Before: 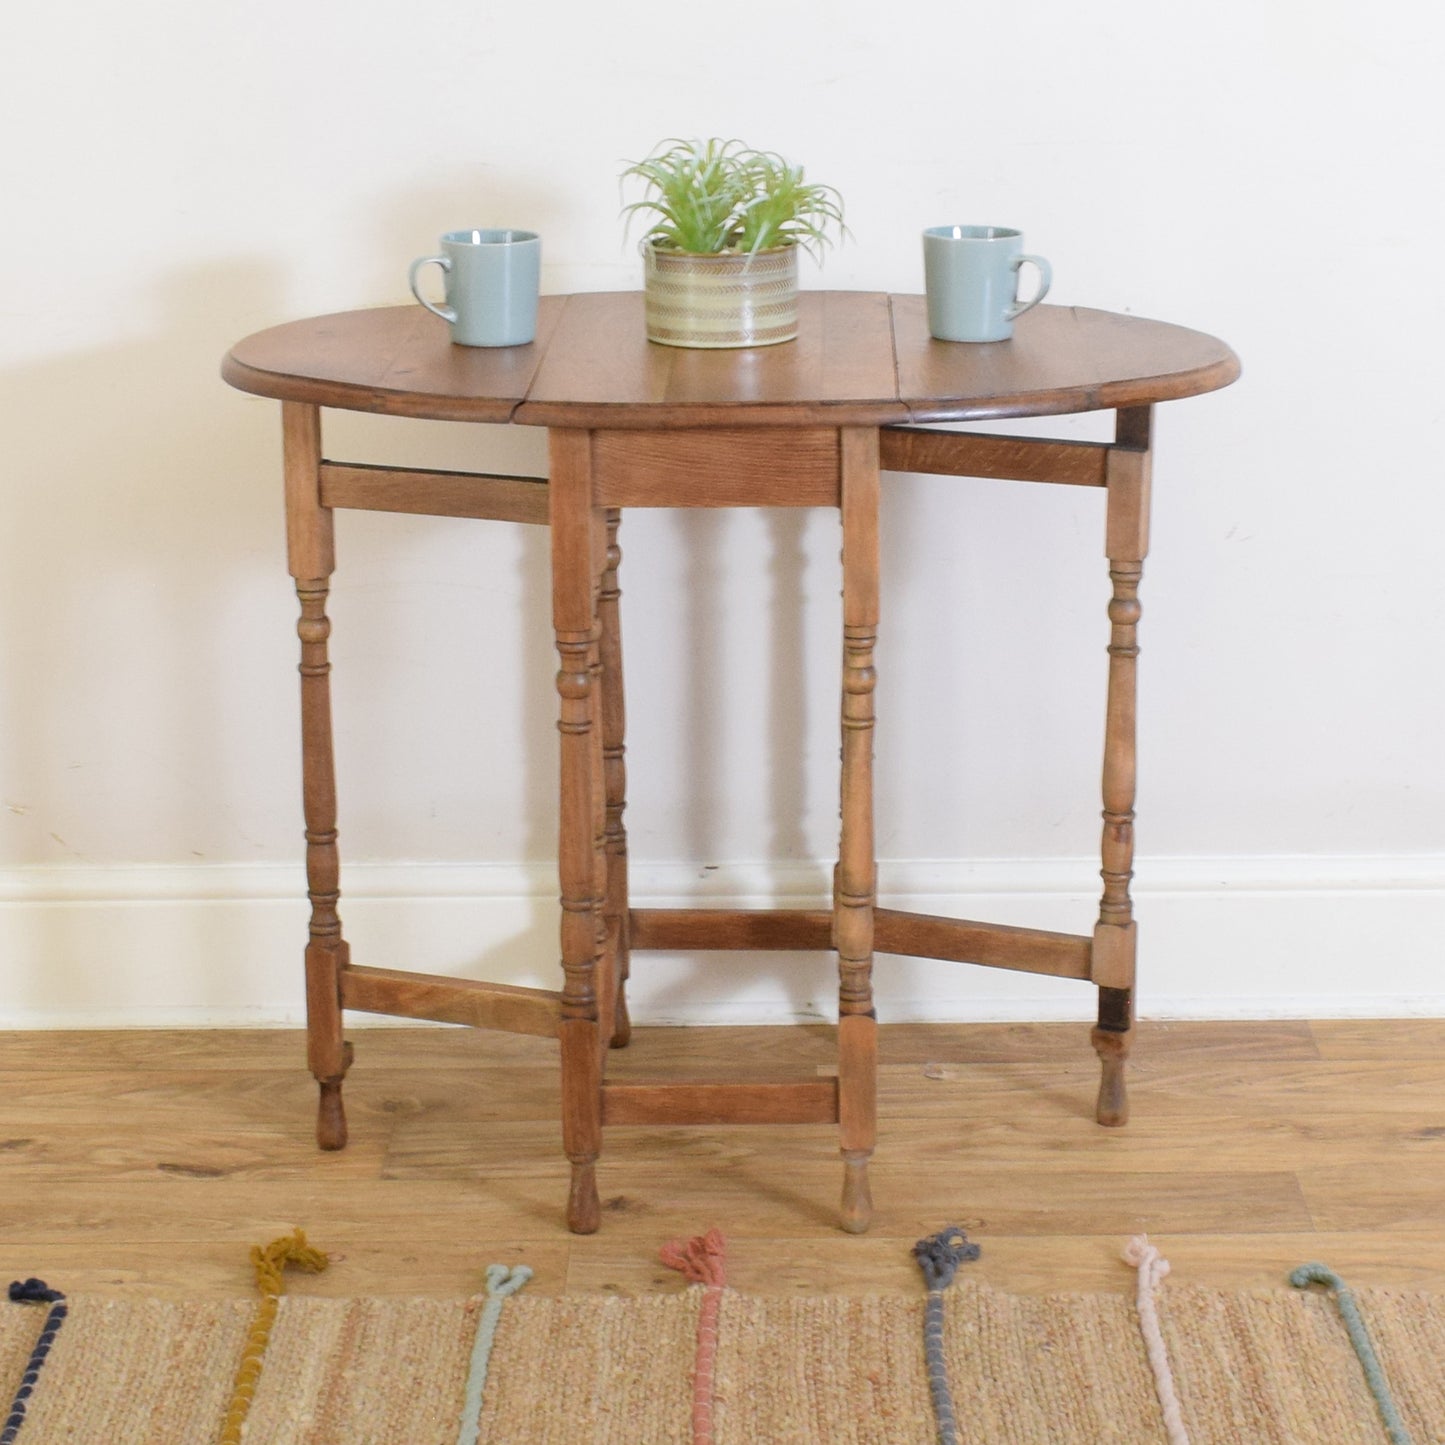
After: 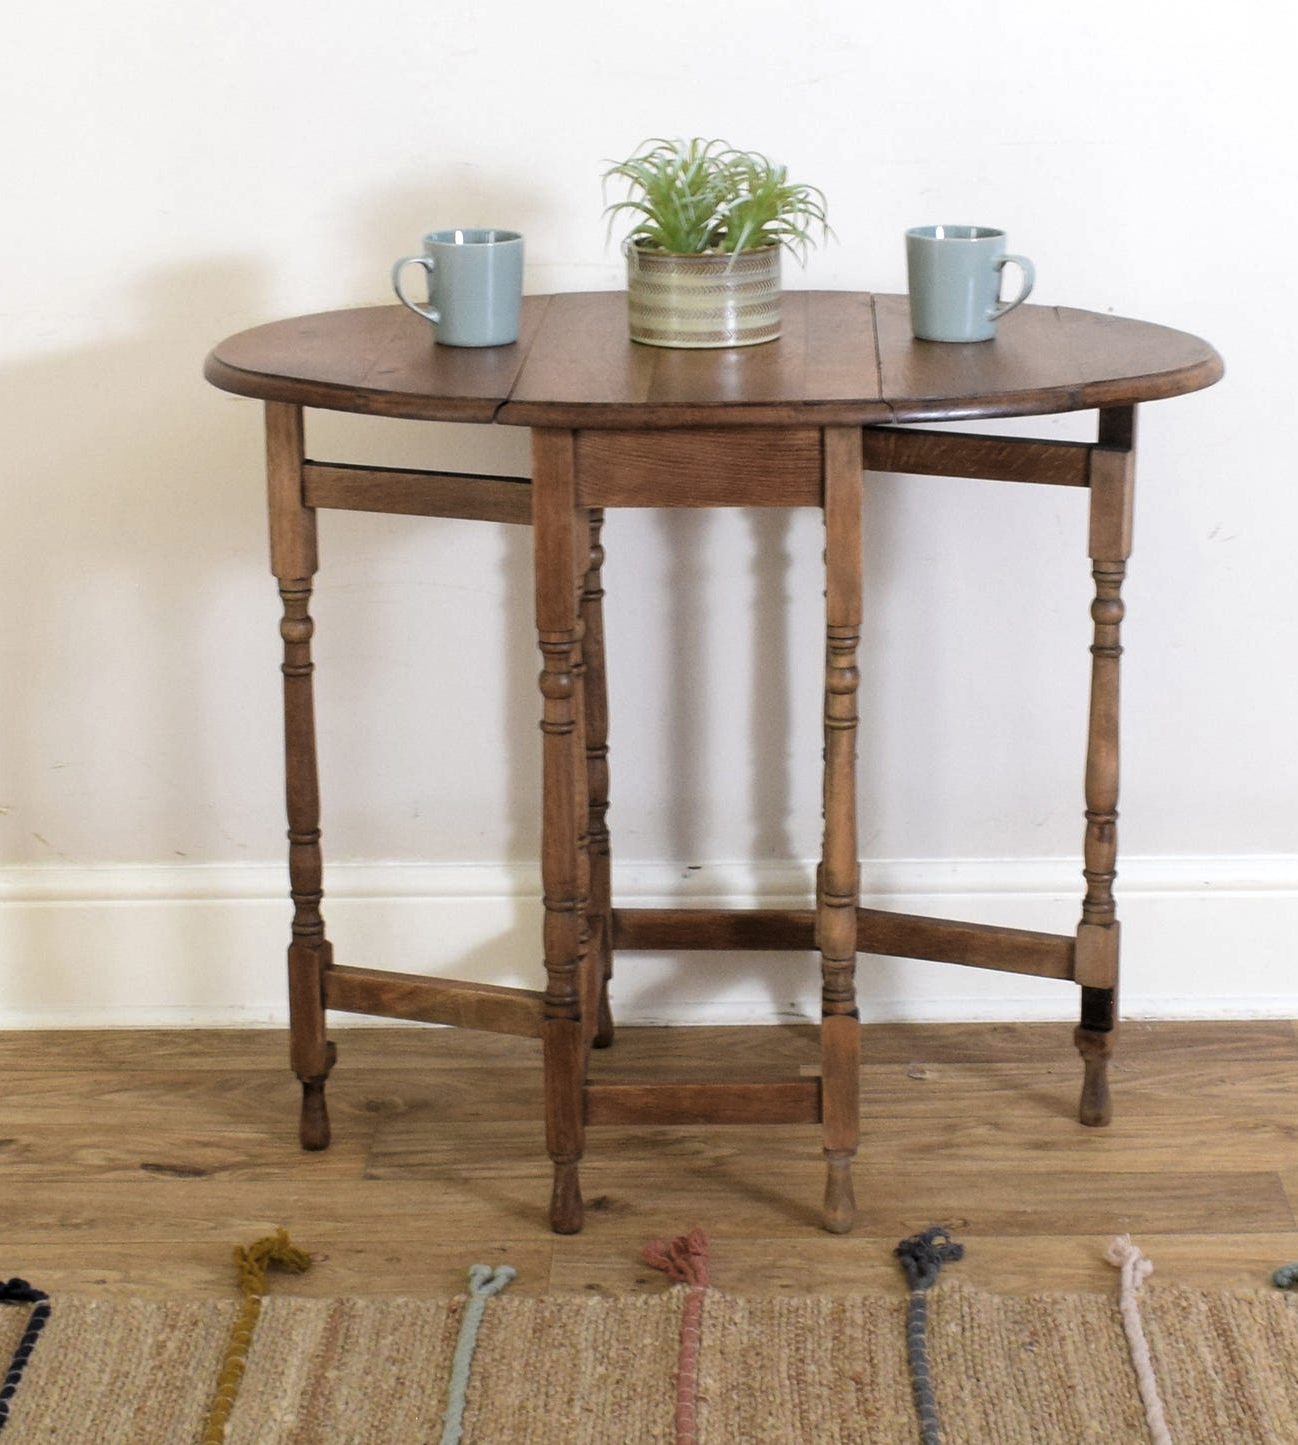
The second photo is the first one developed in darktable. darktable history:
levels: levels [0.101, 0.578, 0.953]
crop and rotate: left 1.218%, right 8.937%
